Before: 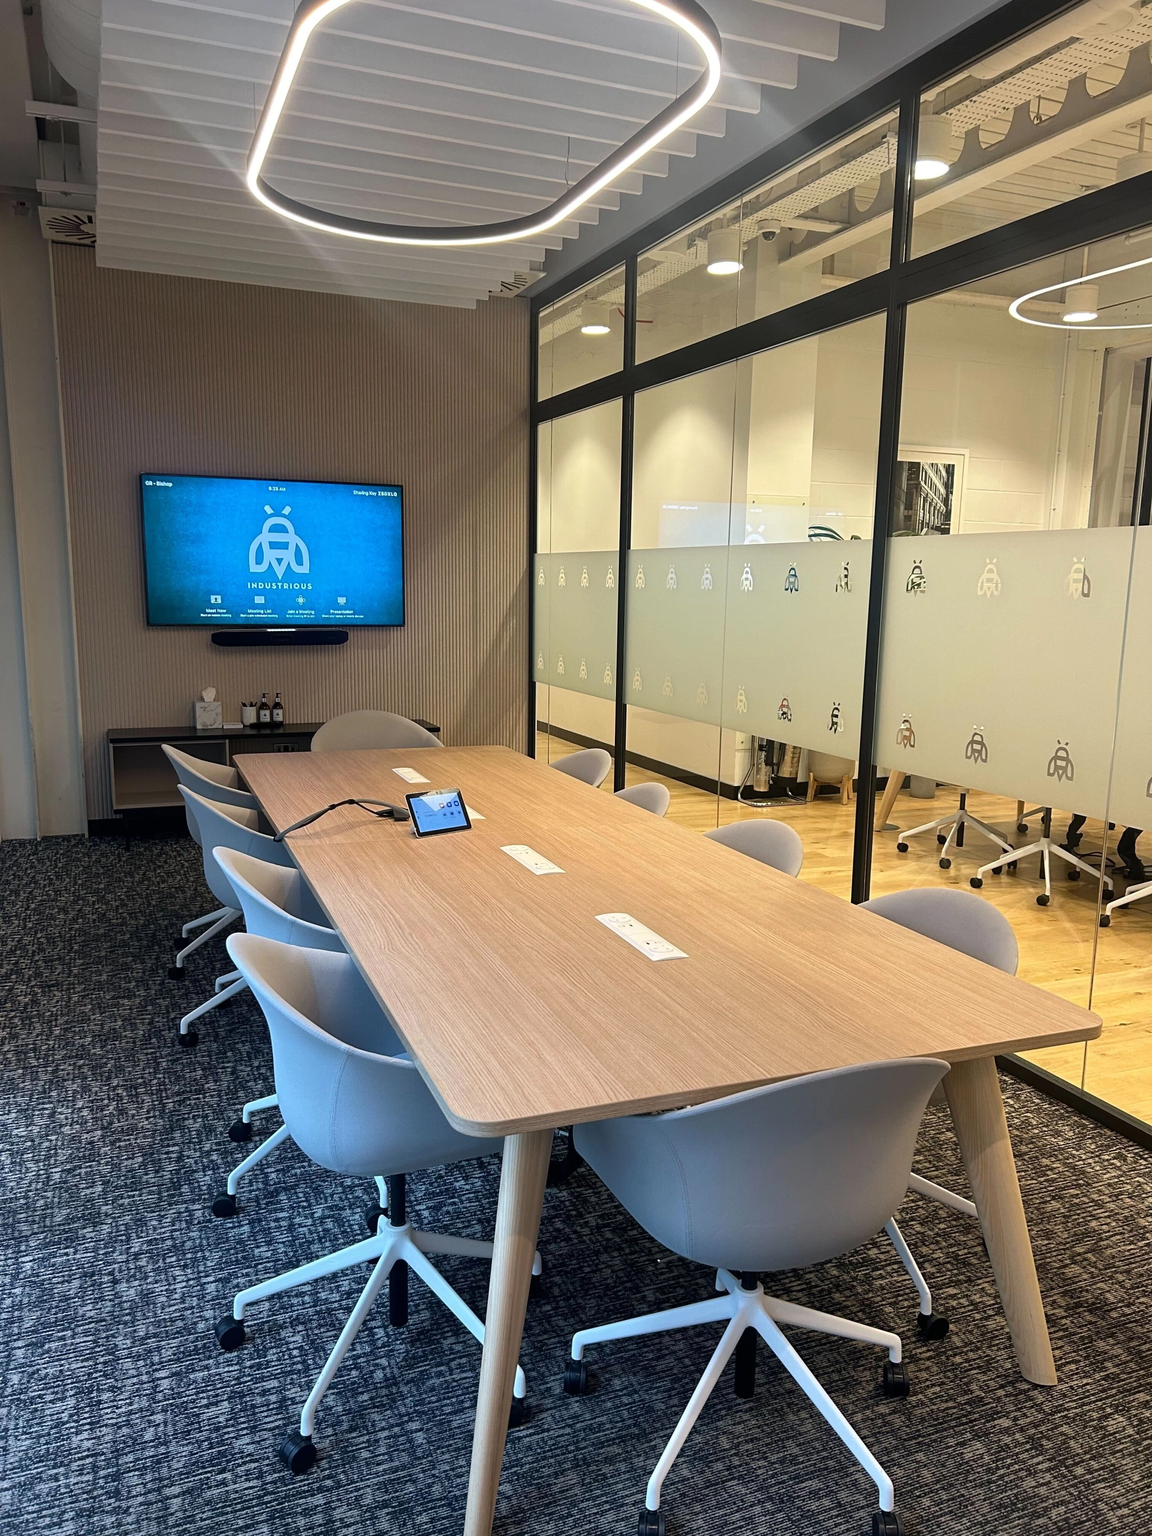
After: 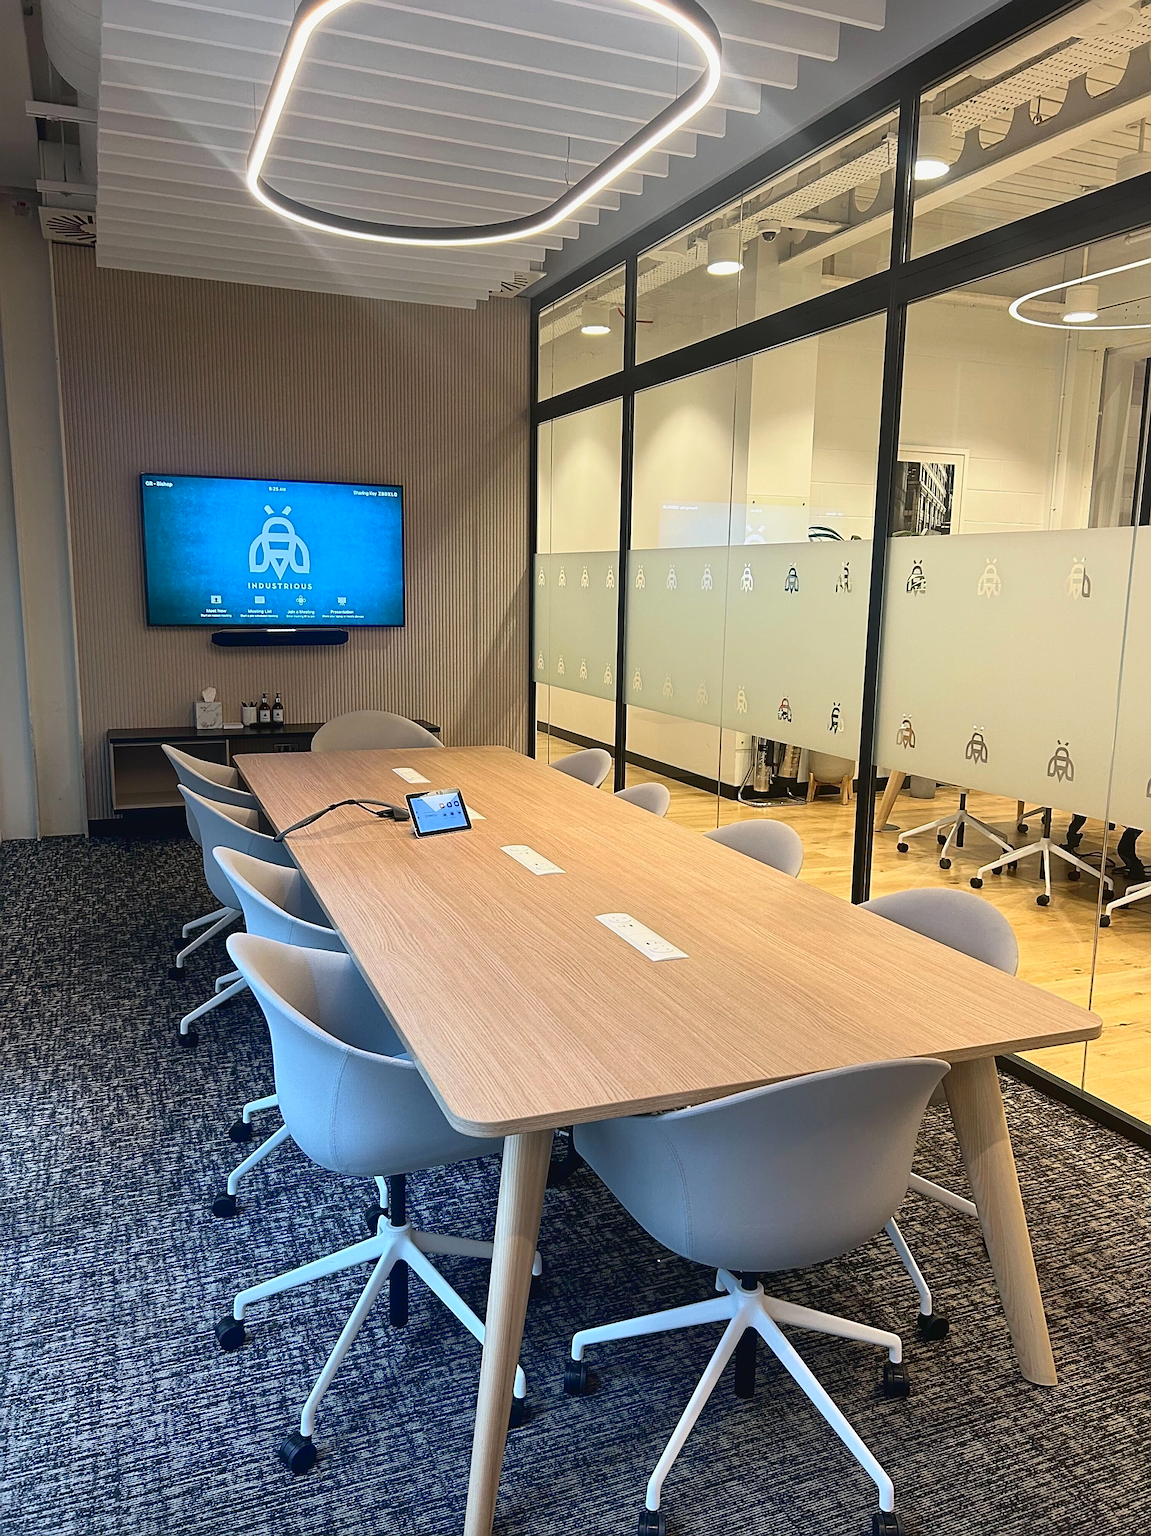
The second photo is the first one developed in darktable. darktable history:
sharpen: on, module defaults
exposure: exposure -0.177 EV, compensate highlight preservation false
tone curve: curves: ch0 [(0, 0.028) (0.138, 0.156) (0.468, 0.516) (0.754, 0.823) (1, 1)], color space Lab, linked channels, preserve colors none
